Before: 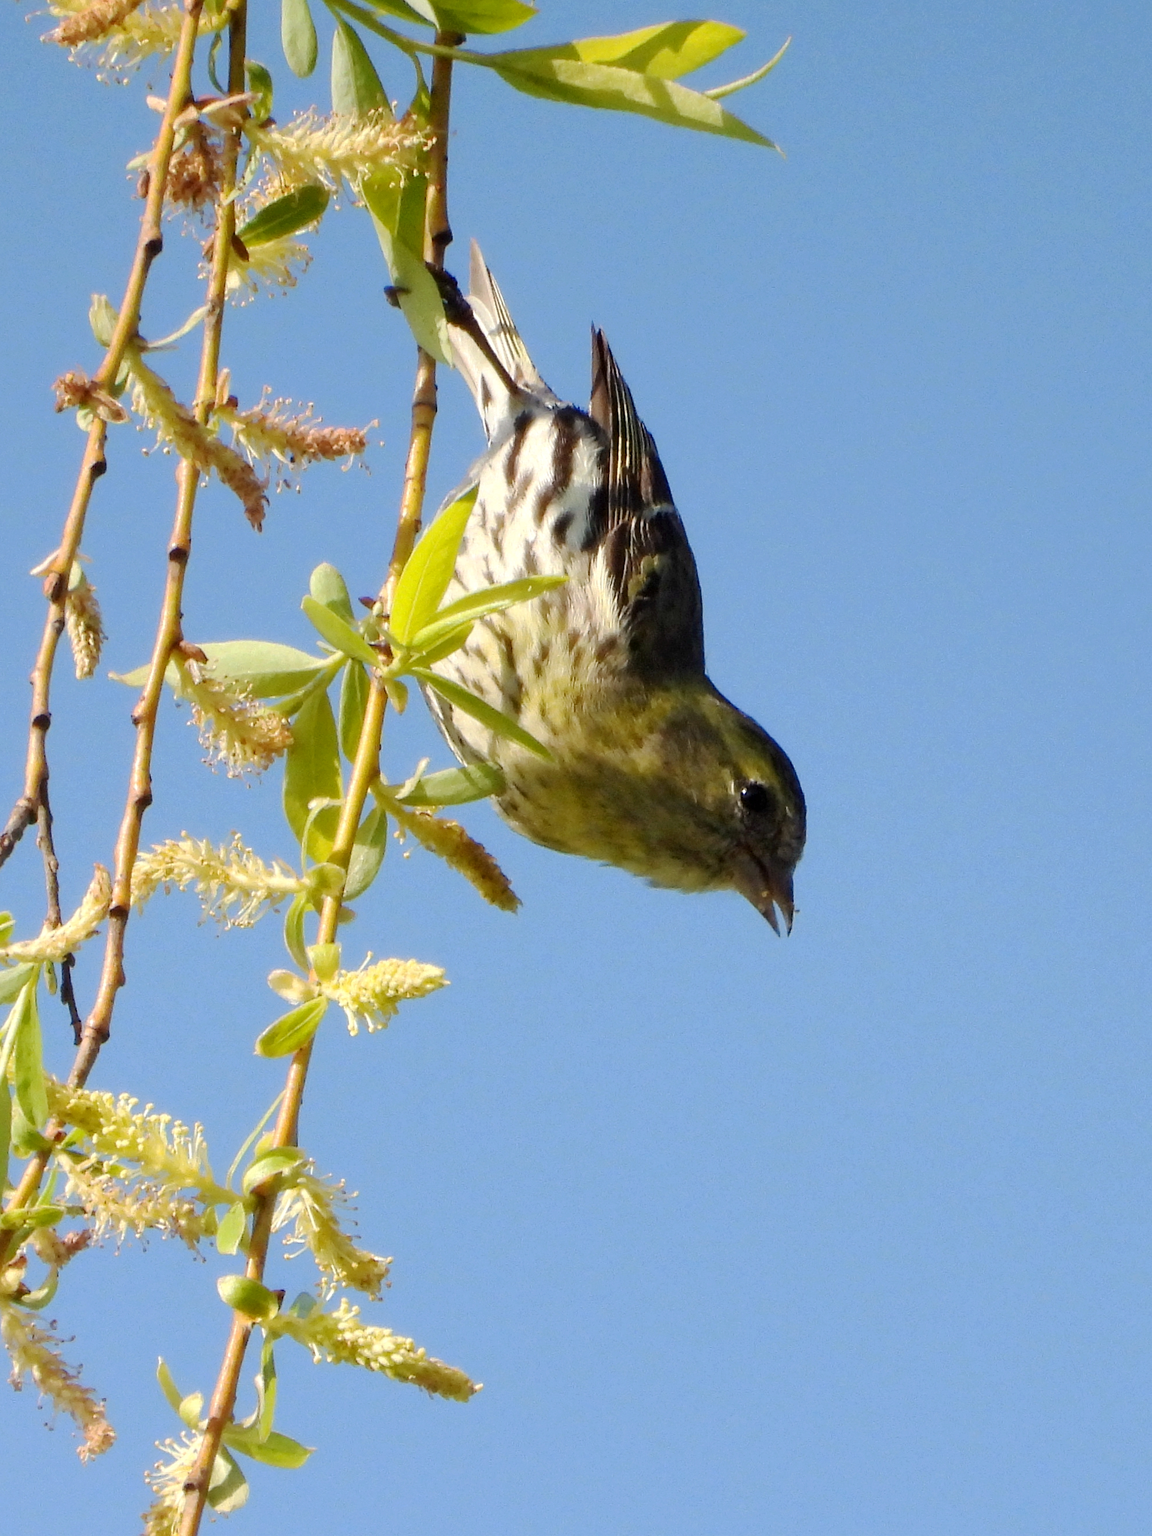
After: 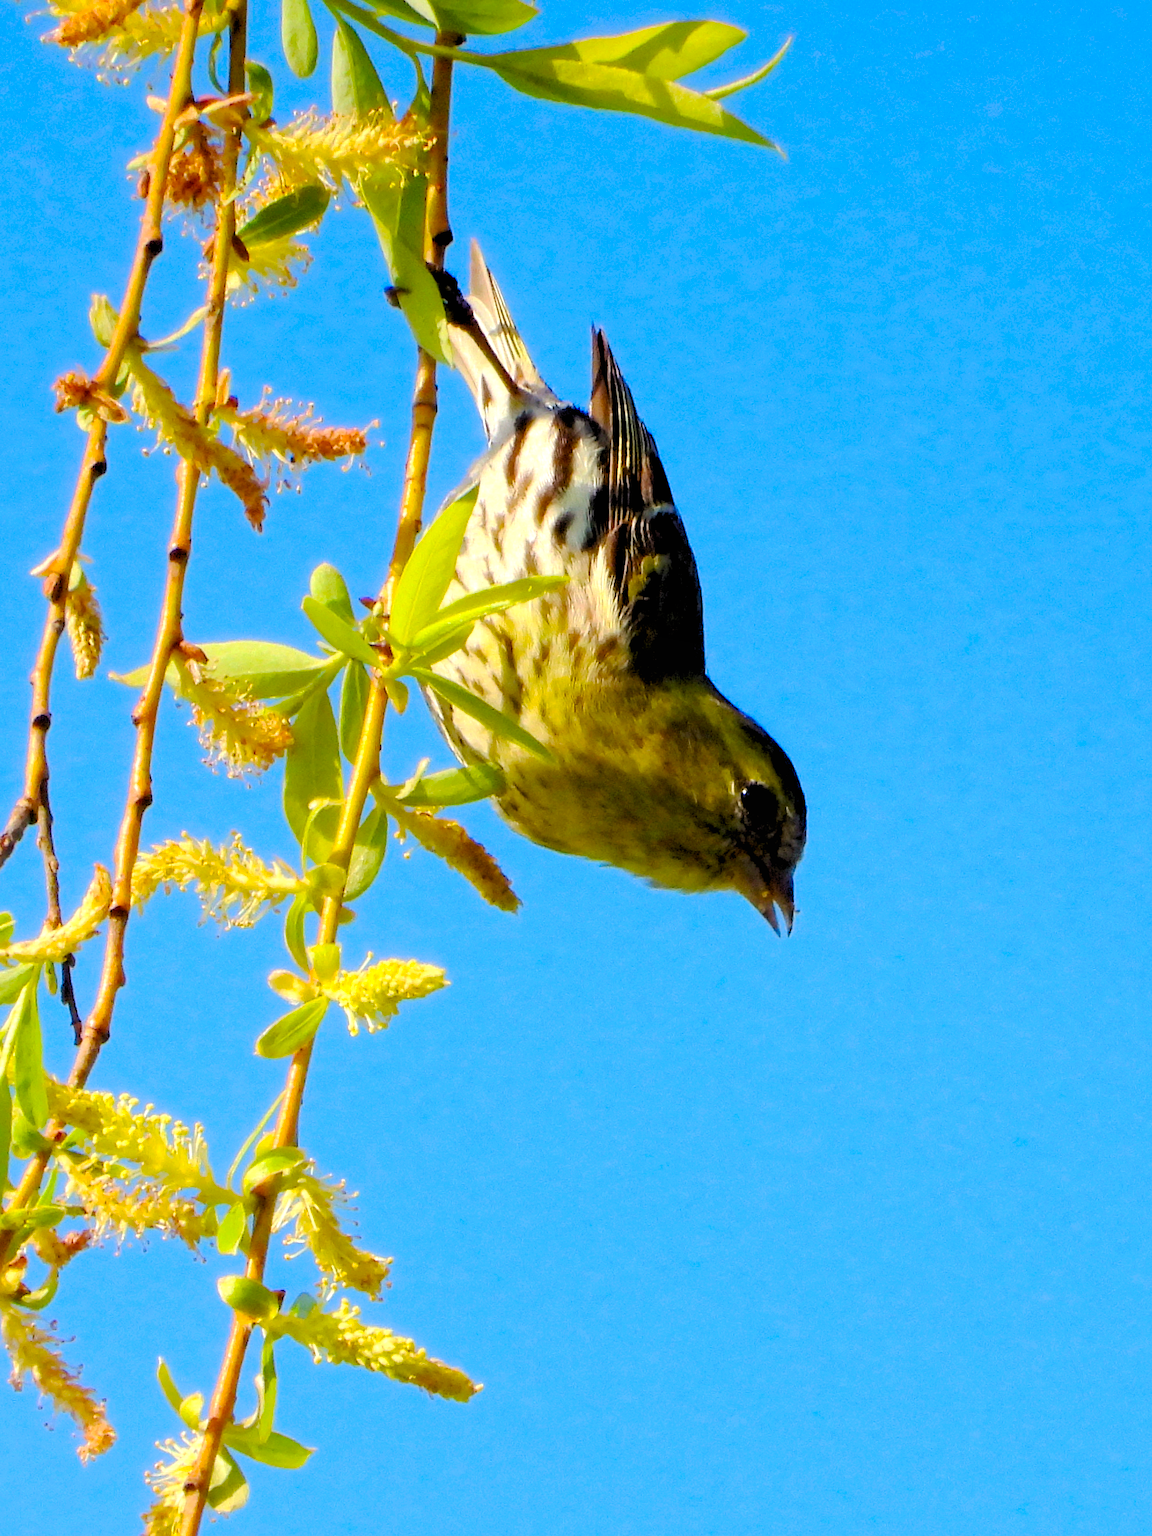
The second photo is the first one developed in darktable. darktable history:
rgb levels: levels [[0.013, 0.434, 0.89], [0, 0.5, 1], [0, 0.5, 1]]
color balance rgb: linear chroma grading › global chroma 10%, perceptual saturation grading › global saturation 30%, global vibrance 10%
local contrast: mode bilateral grid, contrast 100, coarseness 100, detail 94%, midtone range 0.2
contrast brightness saturation: brightness -0.02, saturation 0.35
